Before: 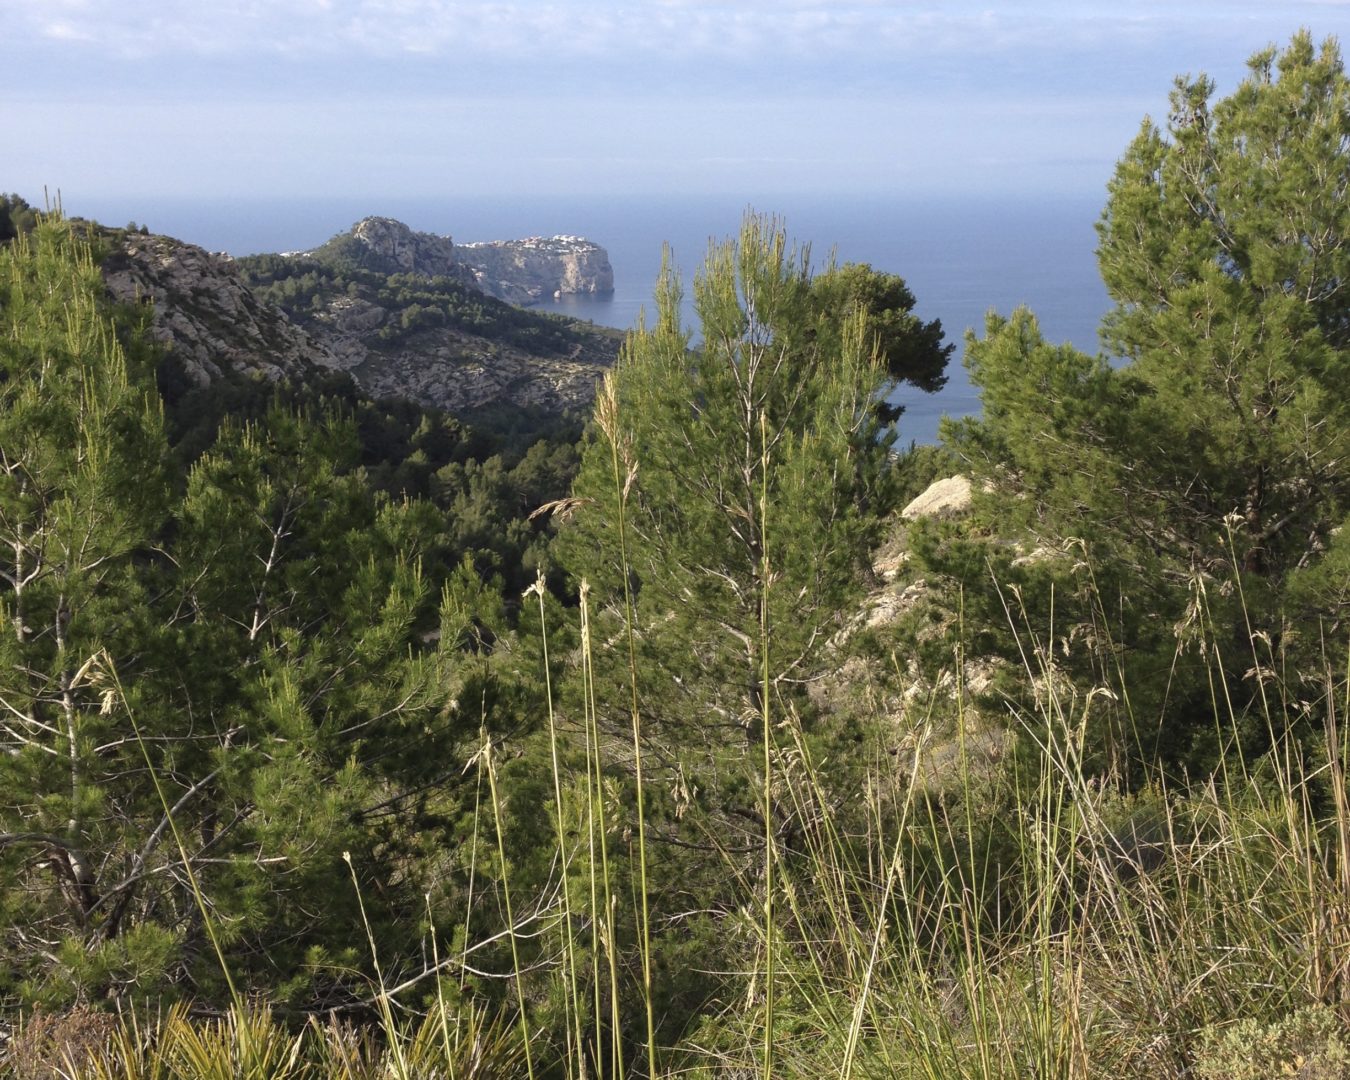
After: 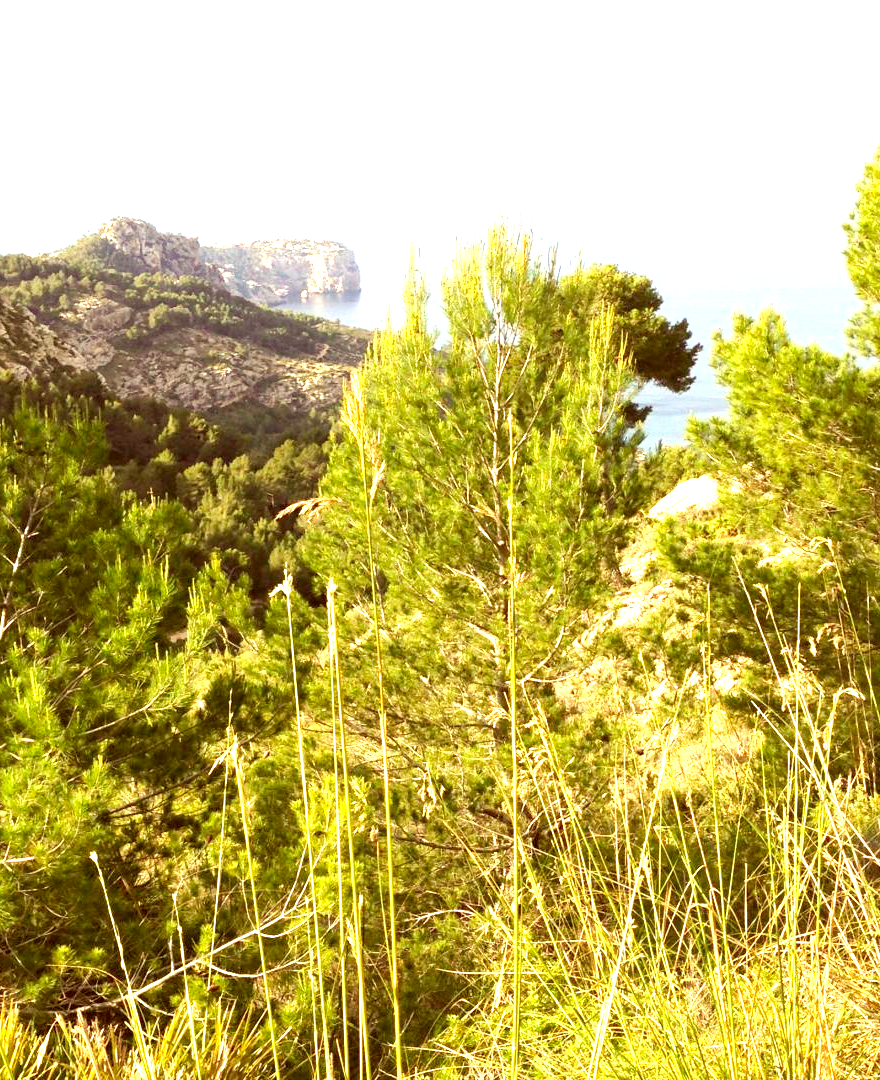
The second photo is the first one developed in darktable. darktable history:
color correction: highlights a* 1.19, highlights b* 25, shadows a* 15.26, shadows b* 24.99
exposure: black level correction 0.001, exposure 1.993 EV, compensate highlight preservation false
crop and rotate: left 18.795%, right 16.009%
